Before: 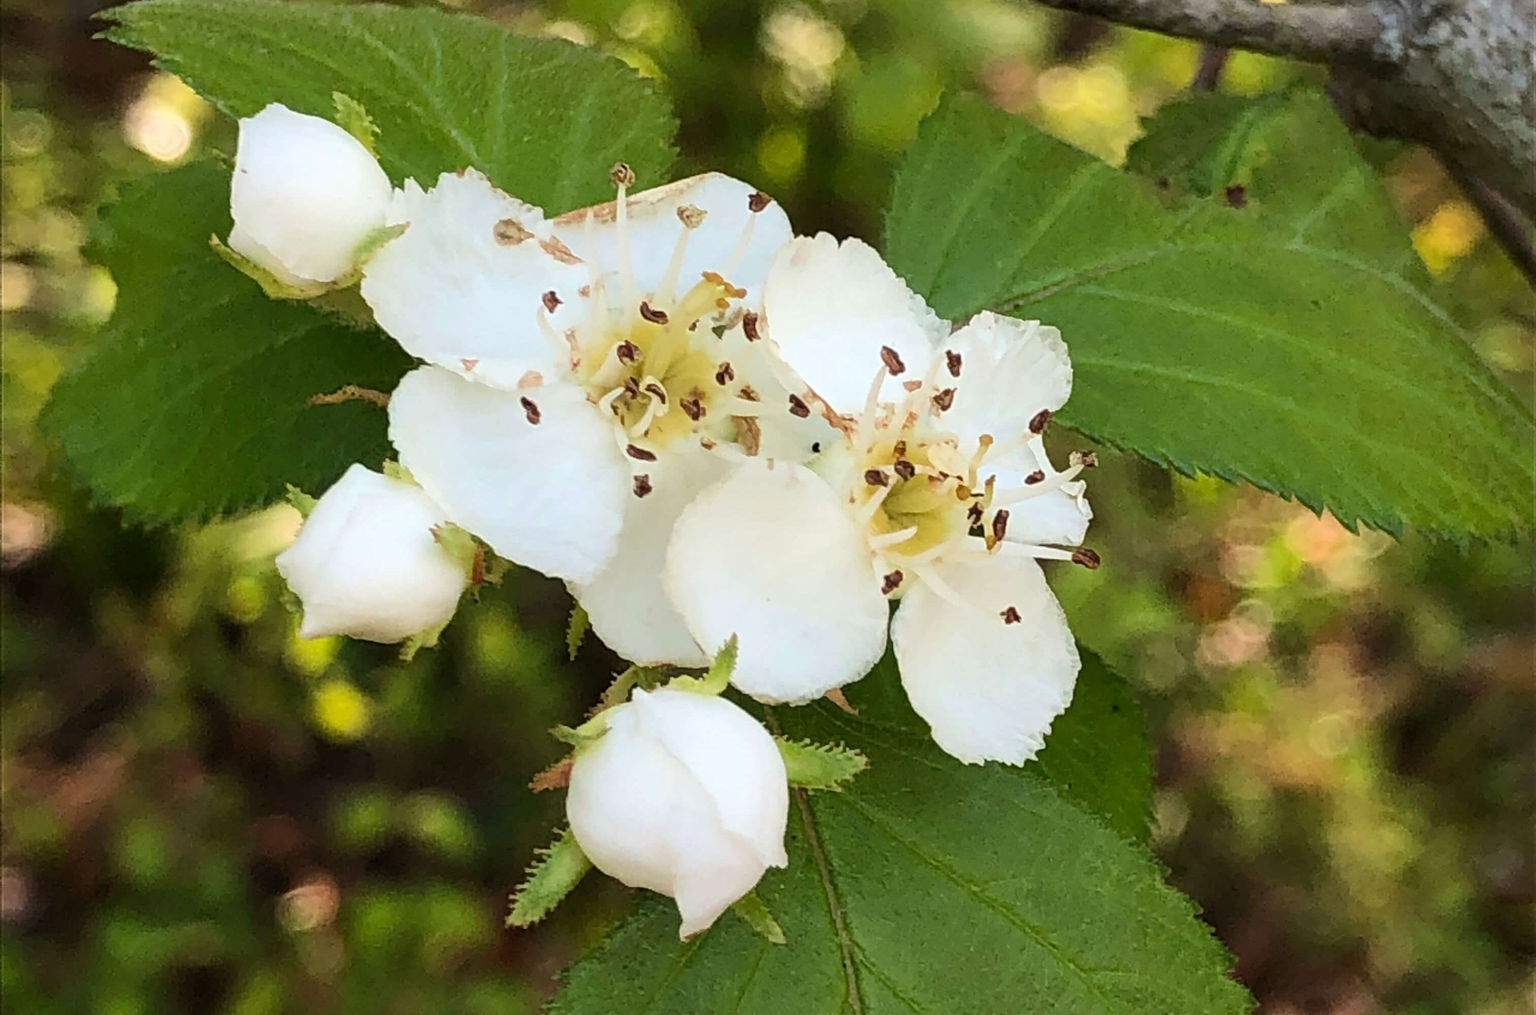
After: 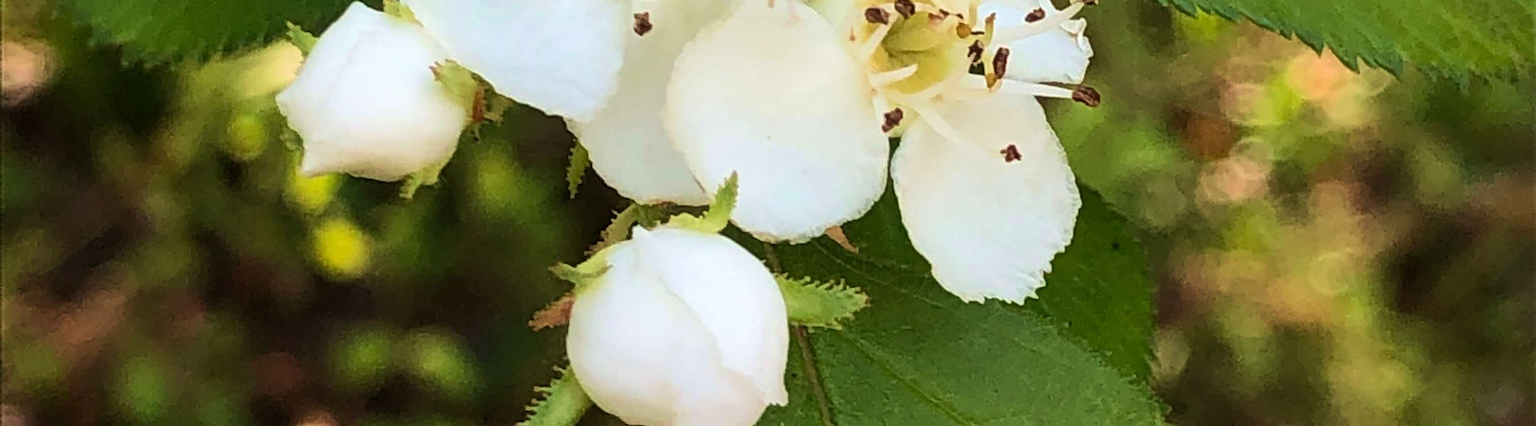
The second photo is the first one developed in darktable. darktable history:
crop: top 45.551%, bottom 12.262%
velvia: on, module defaults
tone equalizer: -7 EV 0.13 EV, smoothing diameter 25%, edges refinement/feathering 10, preserve details guided filter
